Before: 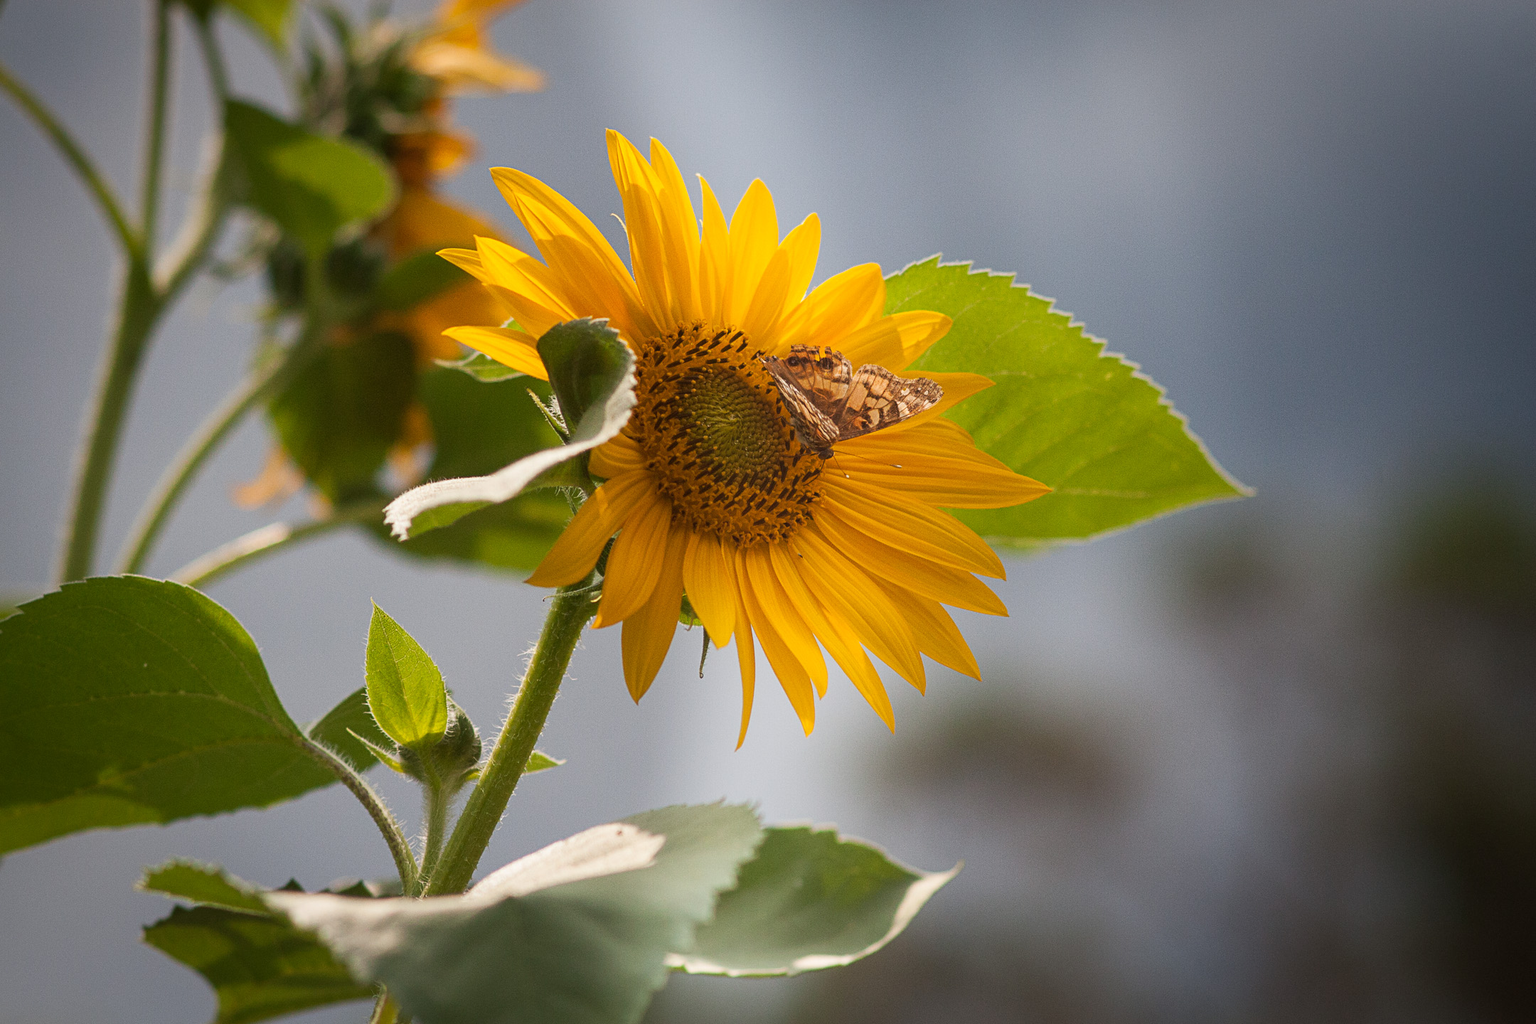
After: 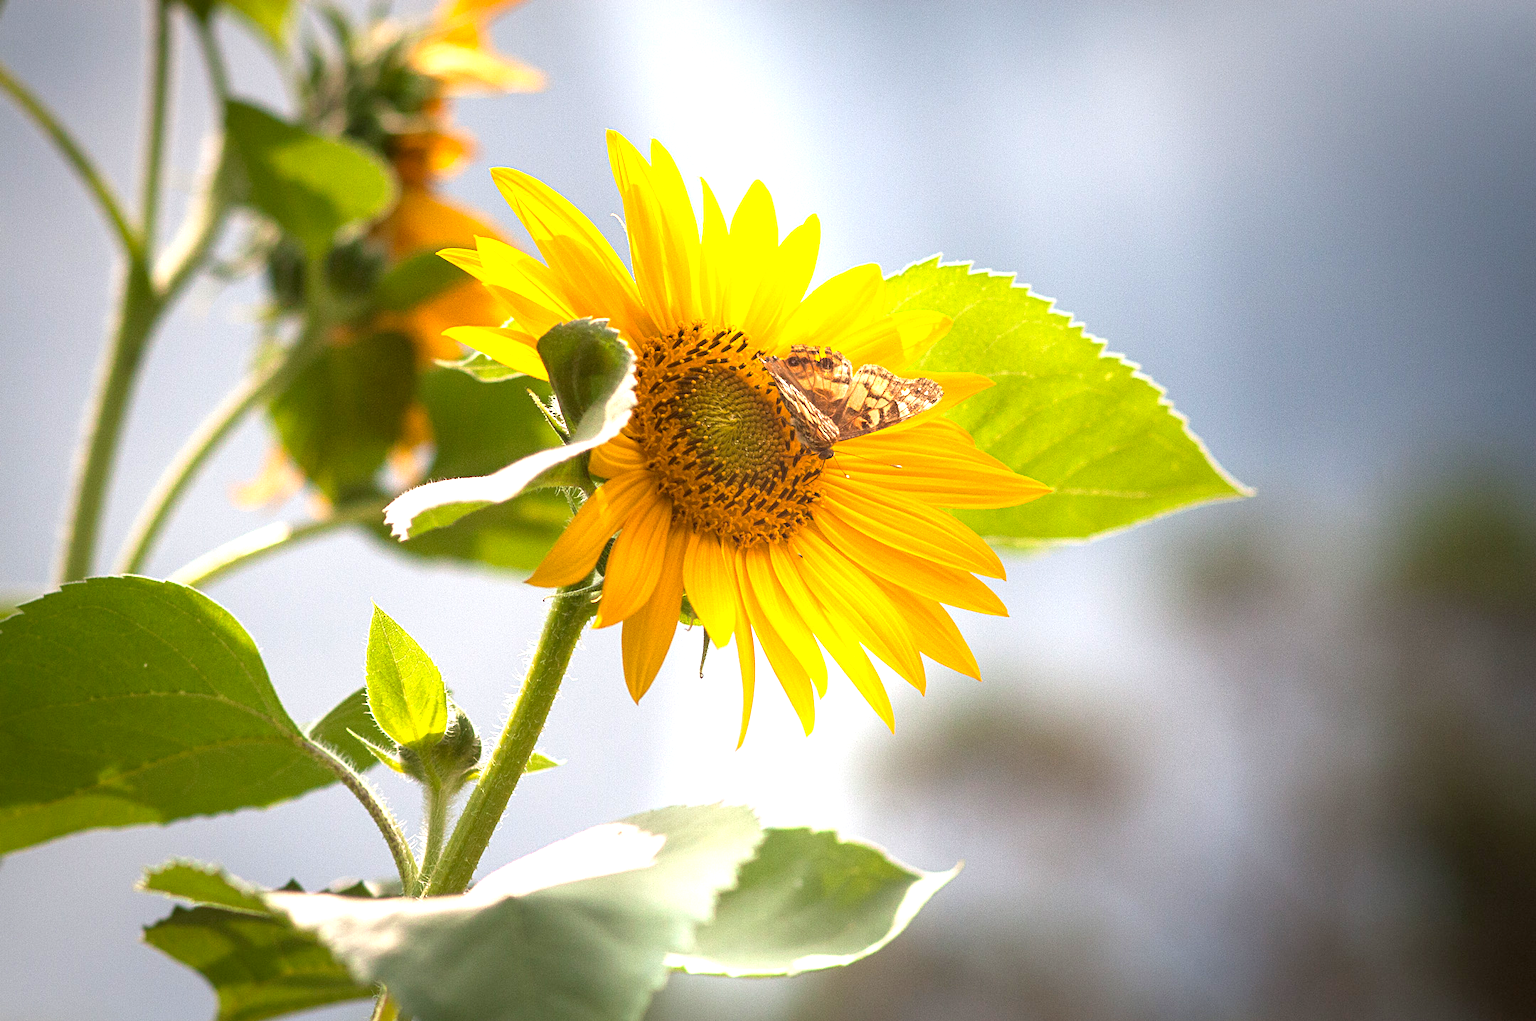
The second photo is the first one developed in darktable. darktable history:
exposure: black level correction 0.001, exposure 1.3 EV, compensate highlight preservation false
crop: top 0.05%, bottom 0.098%
